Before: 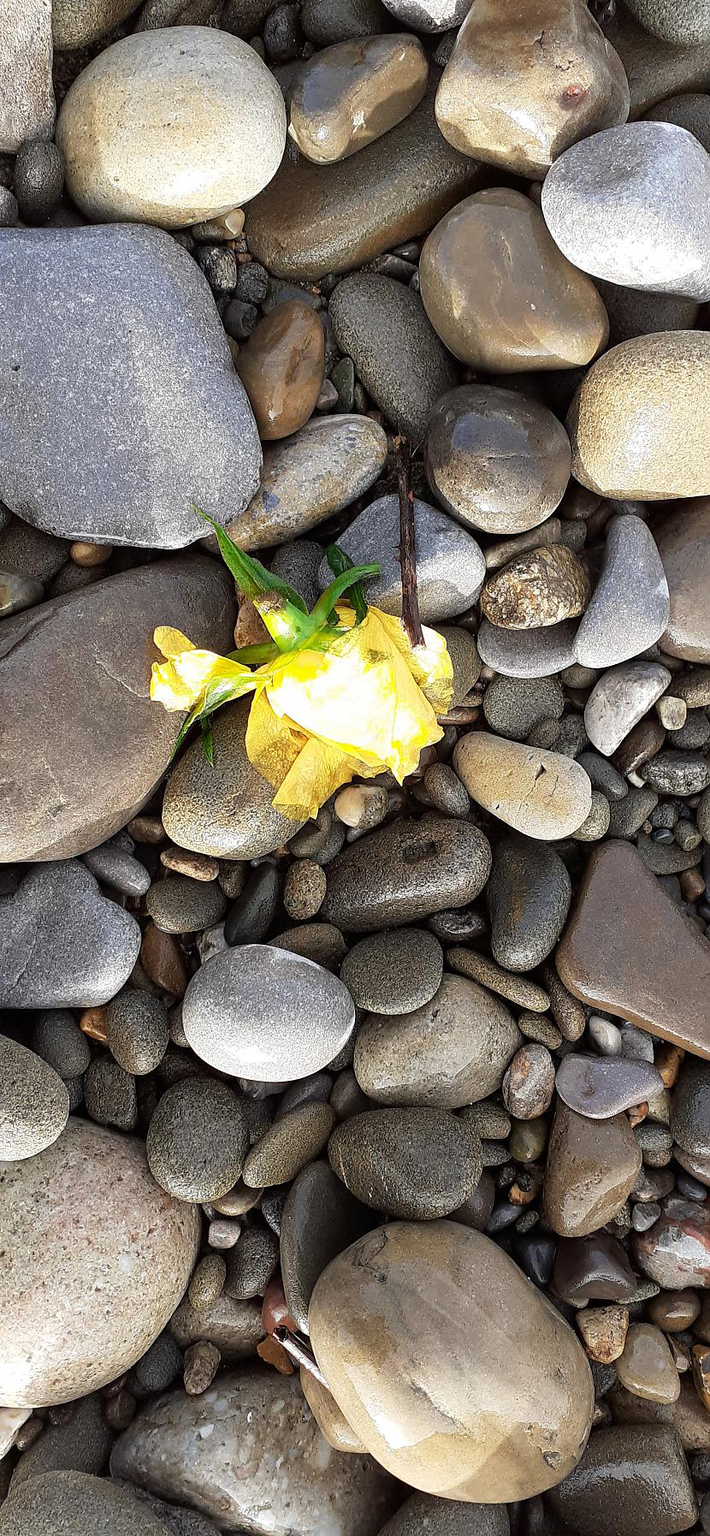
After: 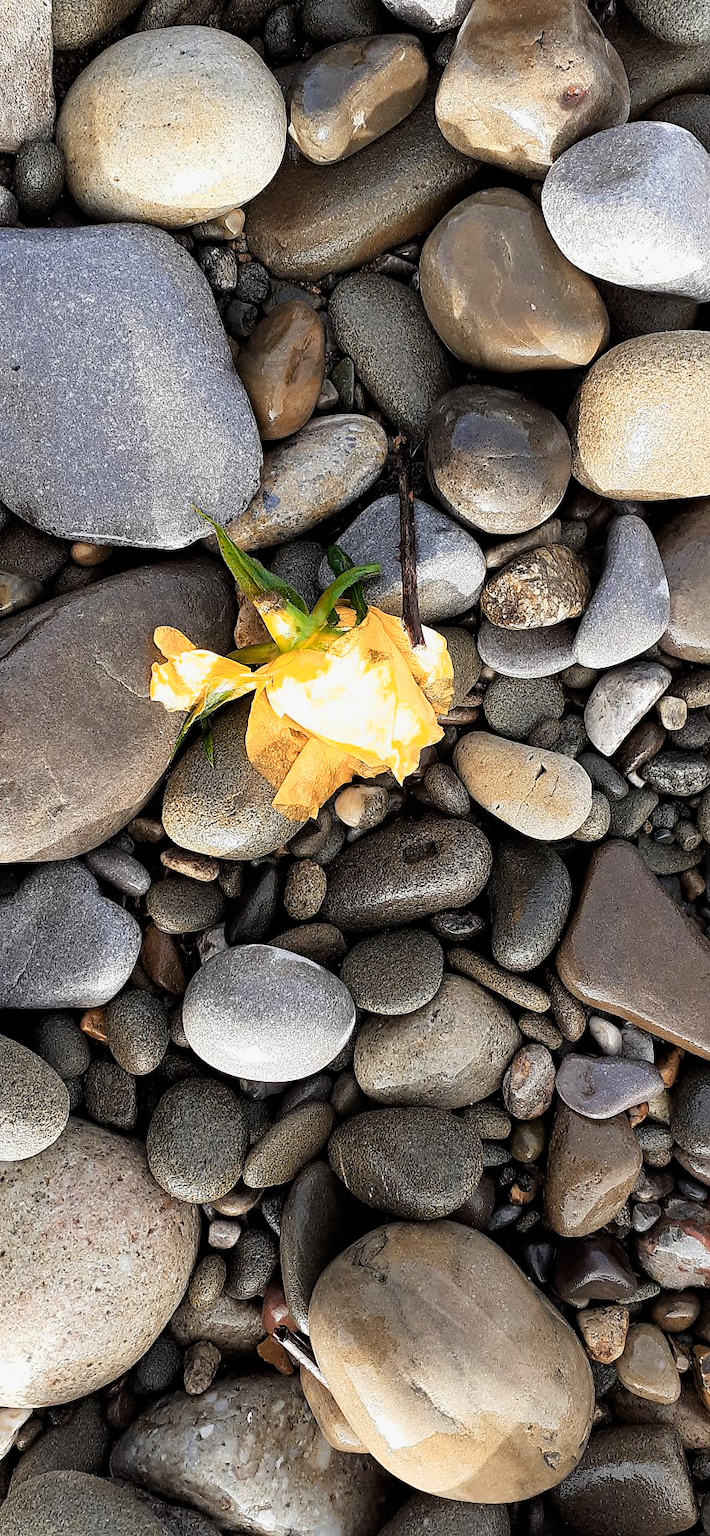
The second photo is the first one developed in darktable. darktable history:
haze removal: adaptive false
filmic rgb: black relative exposure -12.66 EV, white relative exposure 2.81 EV, threshold 3.02 EV, target black luminance 0%, hardness 8.56, latitude 70.36%, contrast 1.135, shadows ↔ highlights balance -0.937%, enable highlight reconstruction true
color zones: curves: ch2 [(0, 0.5) (0.143, 0.5) (0.286, 0.416) (0.429, 0.5) (0.571, 0.5) (0.714, 0.5) (0.857, 0.5) (1, 0.5)]
